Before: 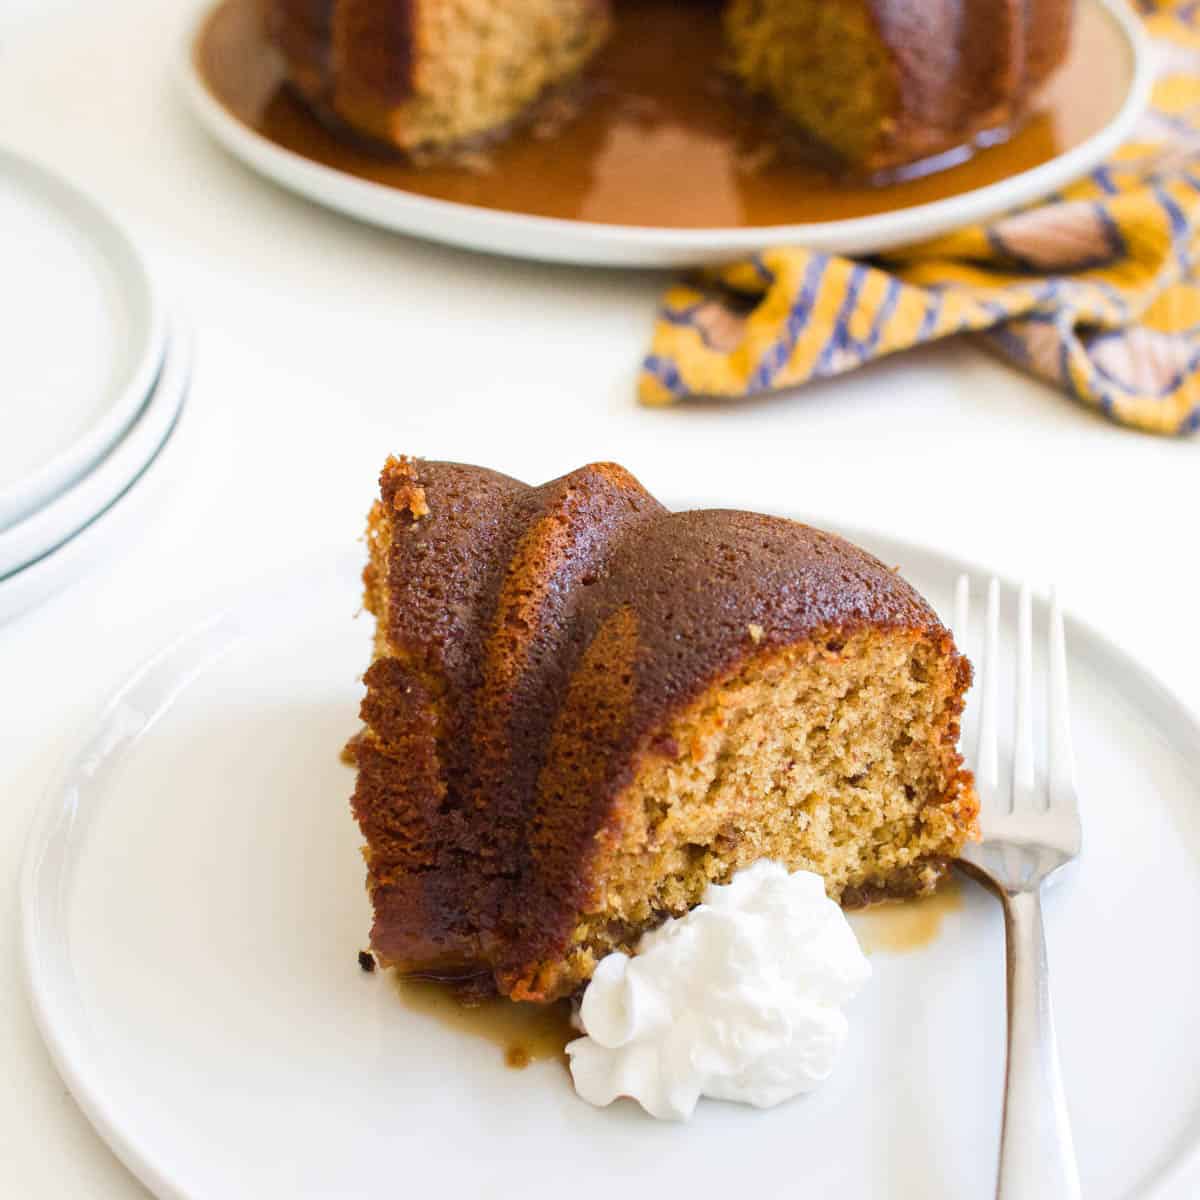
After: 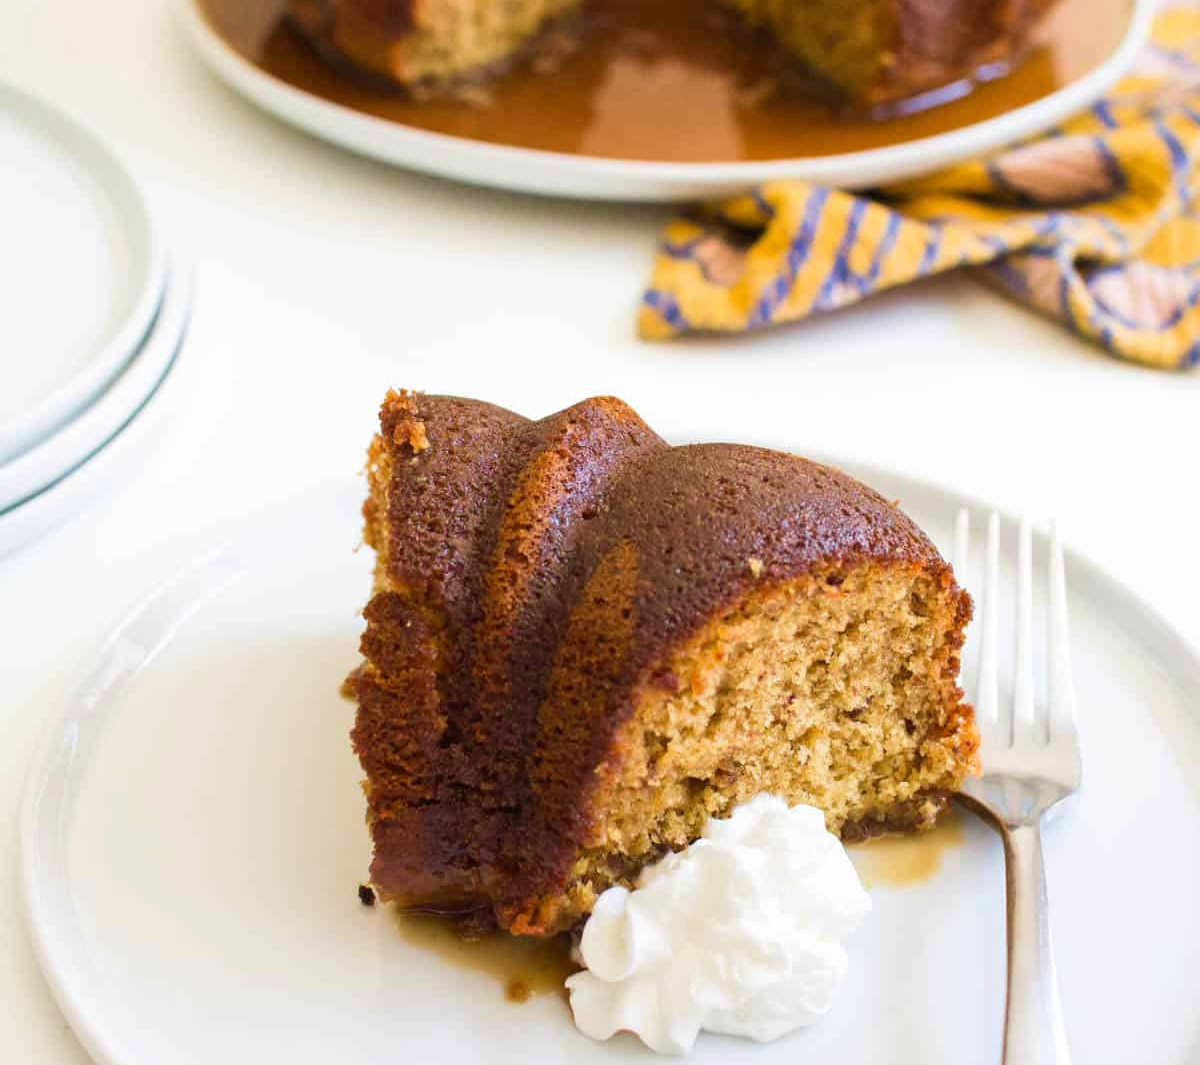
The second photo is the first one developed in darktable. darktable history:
crop and rotate: top 5.53%, bottom 5.708%
velvia: on, module defaults
